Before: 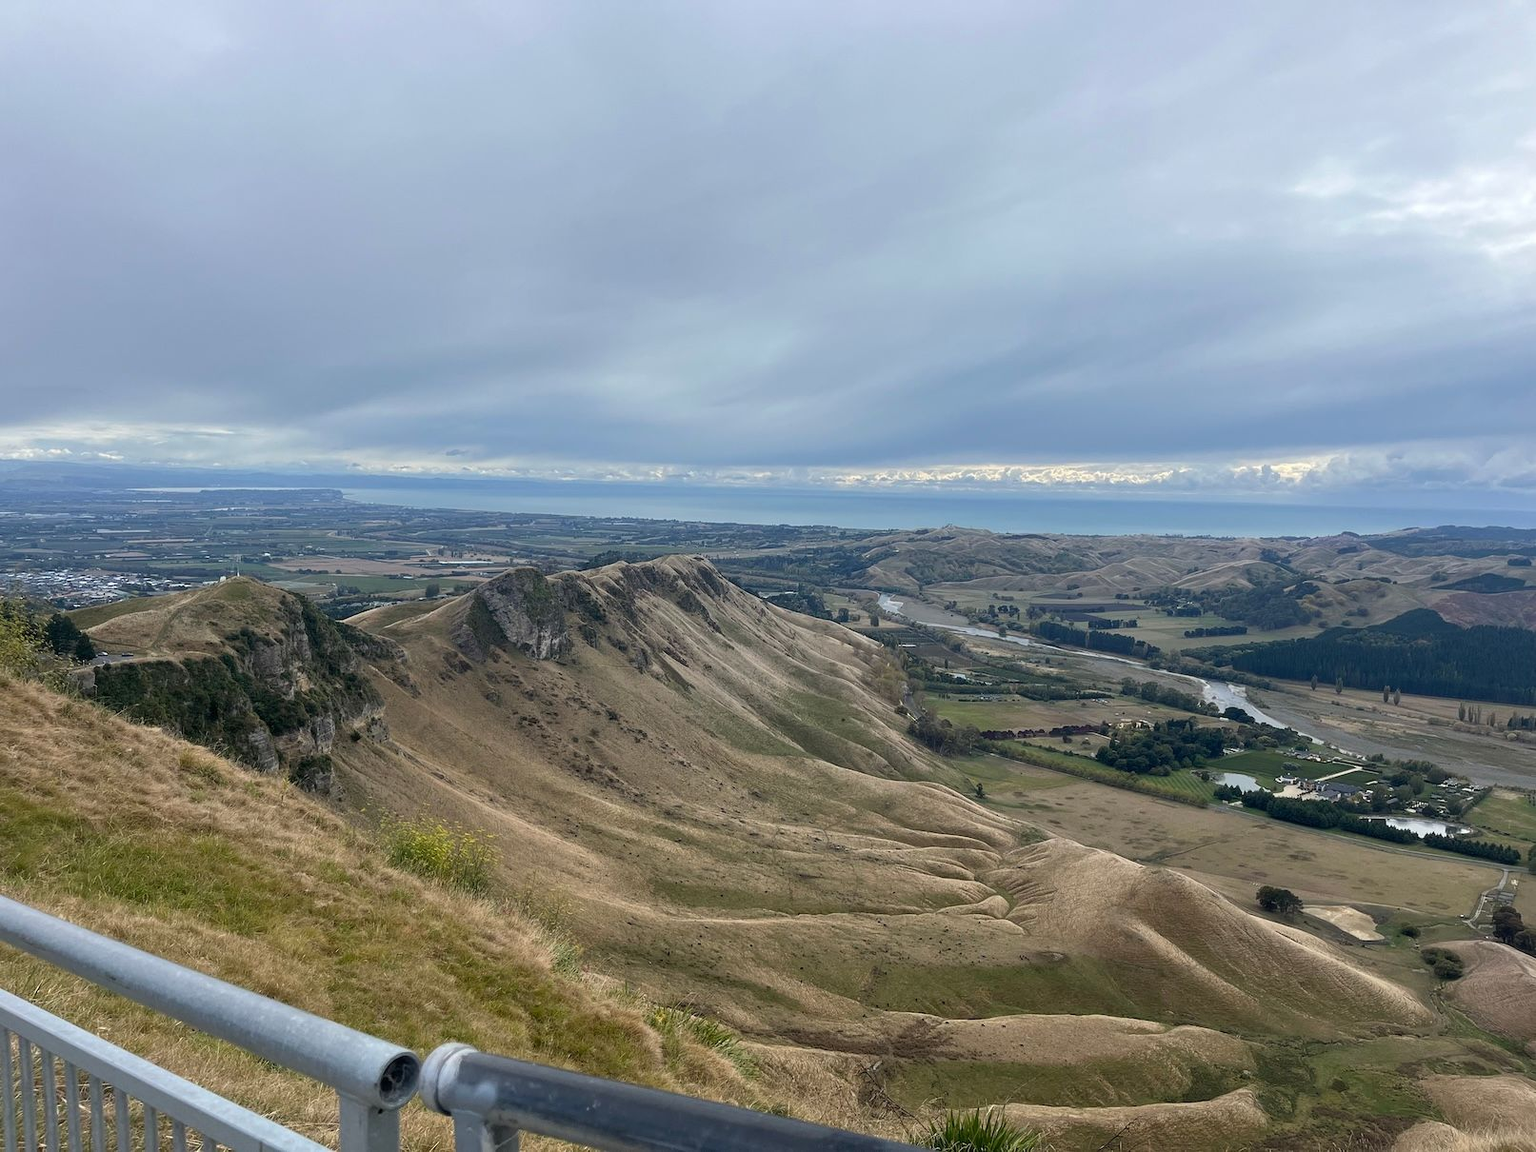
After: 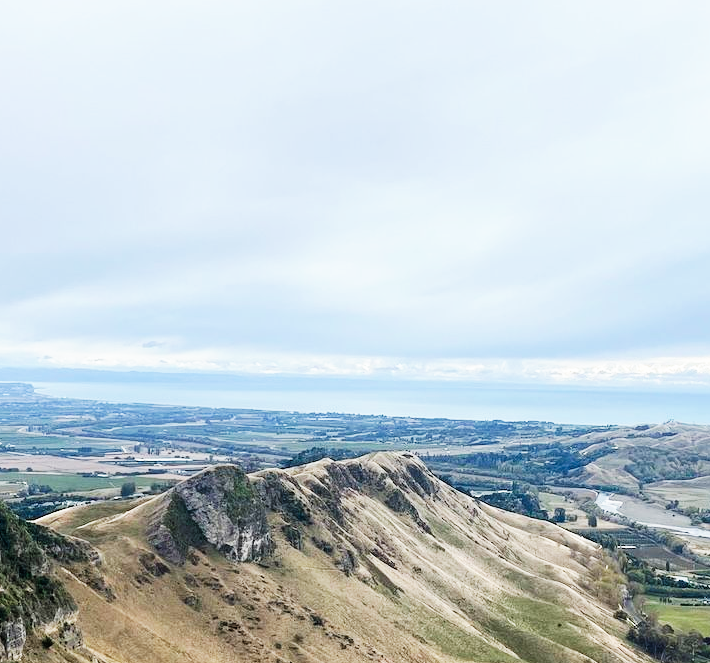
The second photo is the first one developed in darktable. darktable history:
color balance rgb: saturation formula JzAzBz (2021)
crop: left 20.248%, top 10.86%, right 35.675%, bottom 34.321%
base curve: curves: ch0 [(0, 0) (0.007, 0.004) (0.027, 0.03) (0.046, 0.07) (0.207, 0.54) (0.442, 0.872) (0.673, 0.972) (1, 1)], preserve colors none
